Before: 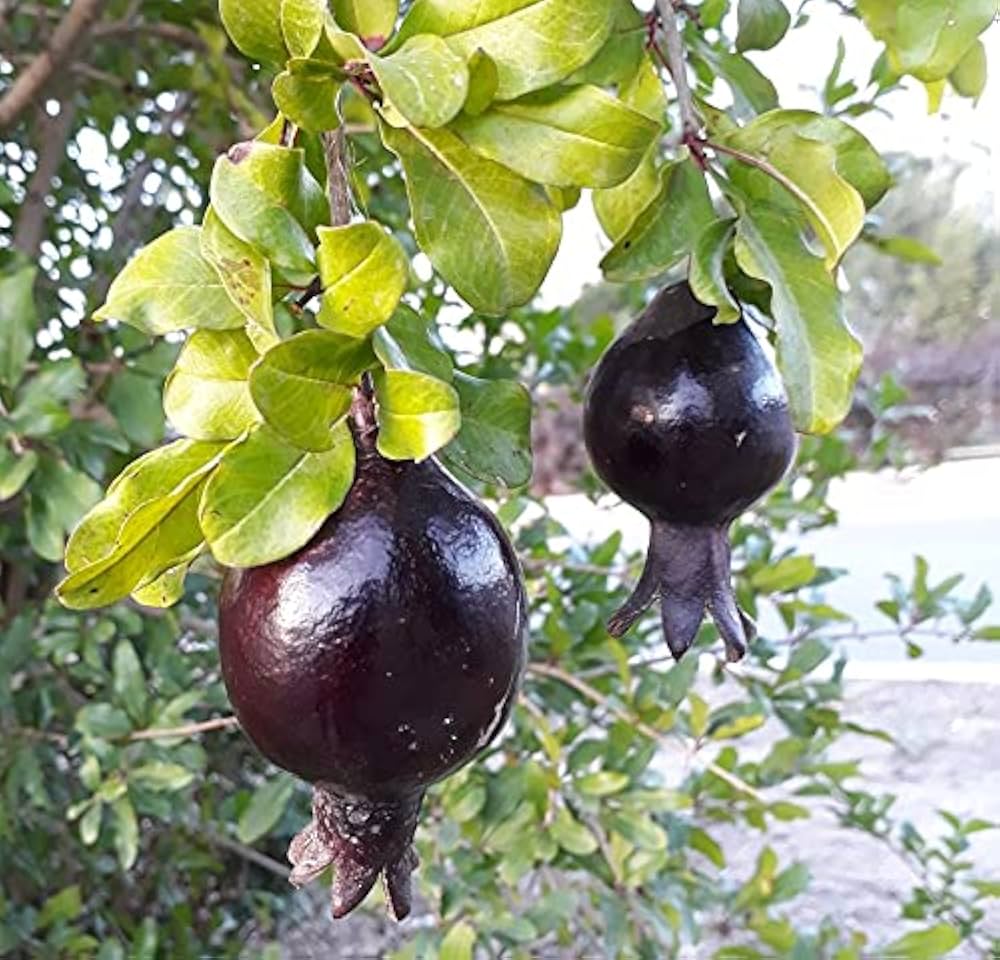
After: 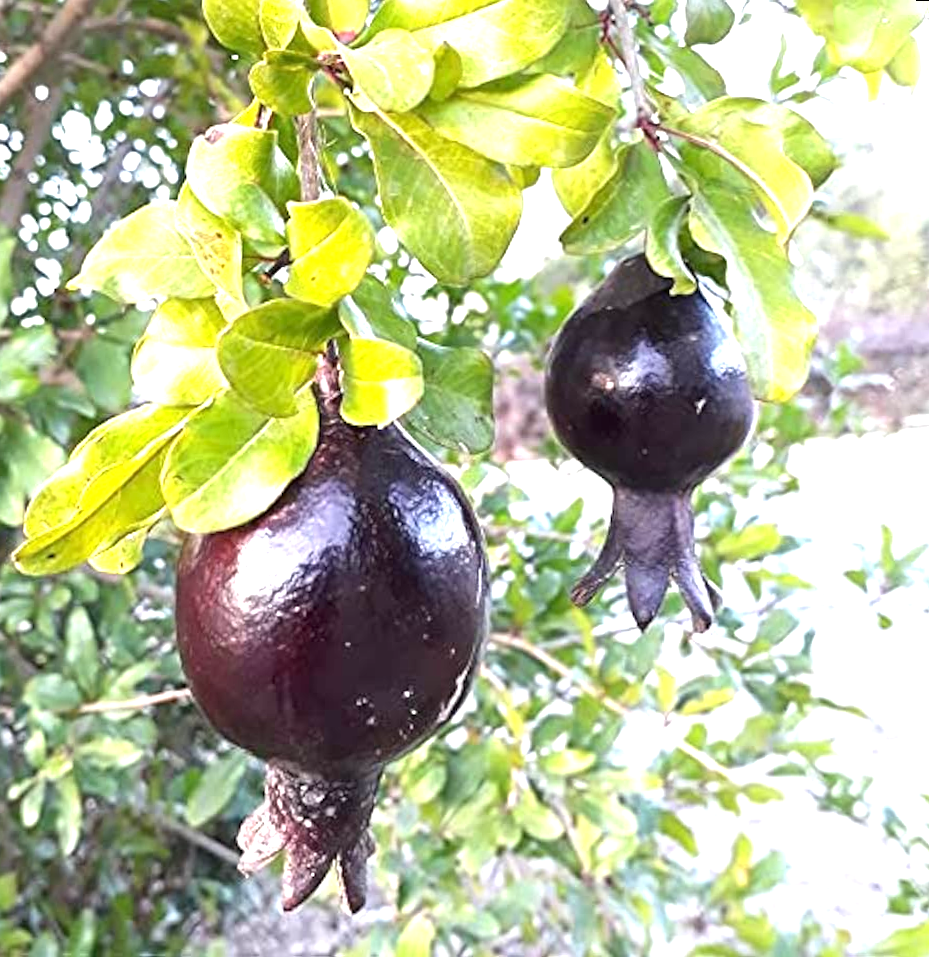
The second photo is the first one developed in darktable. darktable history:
rotate and perspective: rotation 0.215°, lens shift (vertical) -0.139, crop left 0.069, crop right 0.939, crop top 0.002, crop bottom 0.996
exposure: exposure 0.999 EV, compensate highlight preservation false
